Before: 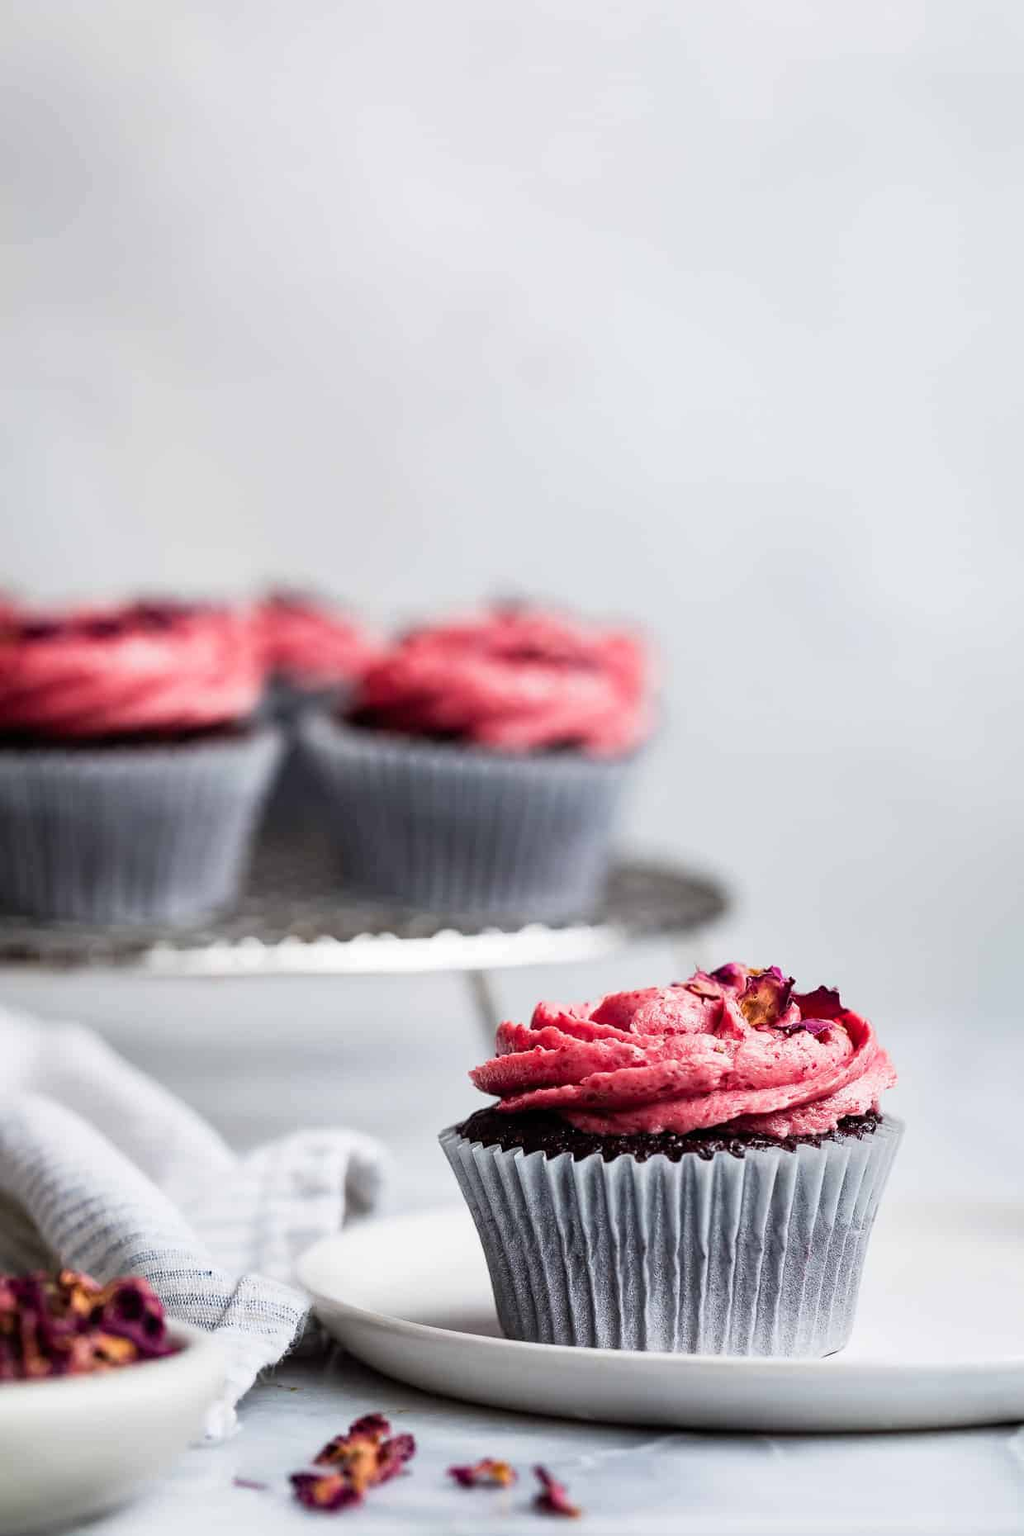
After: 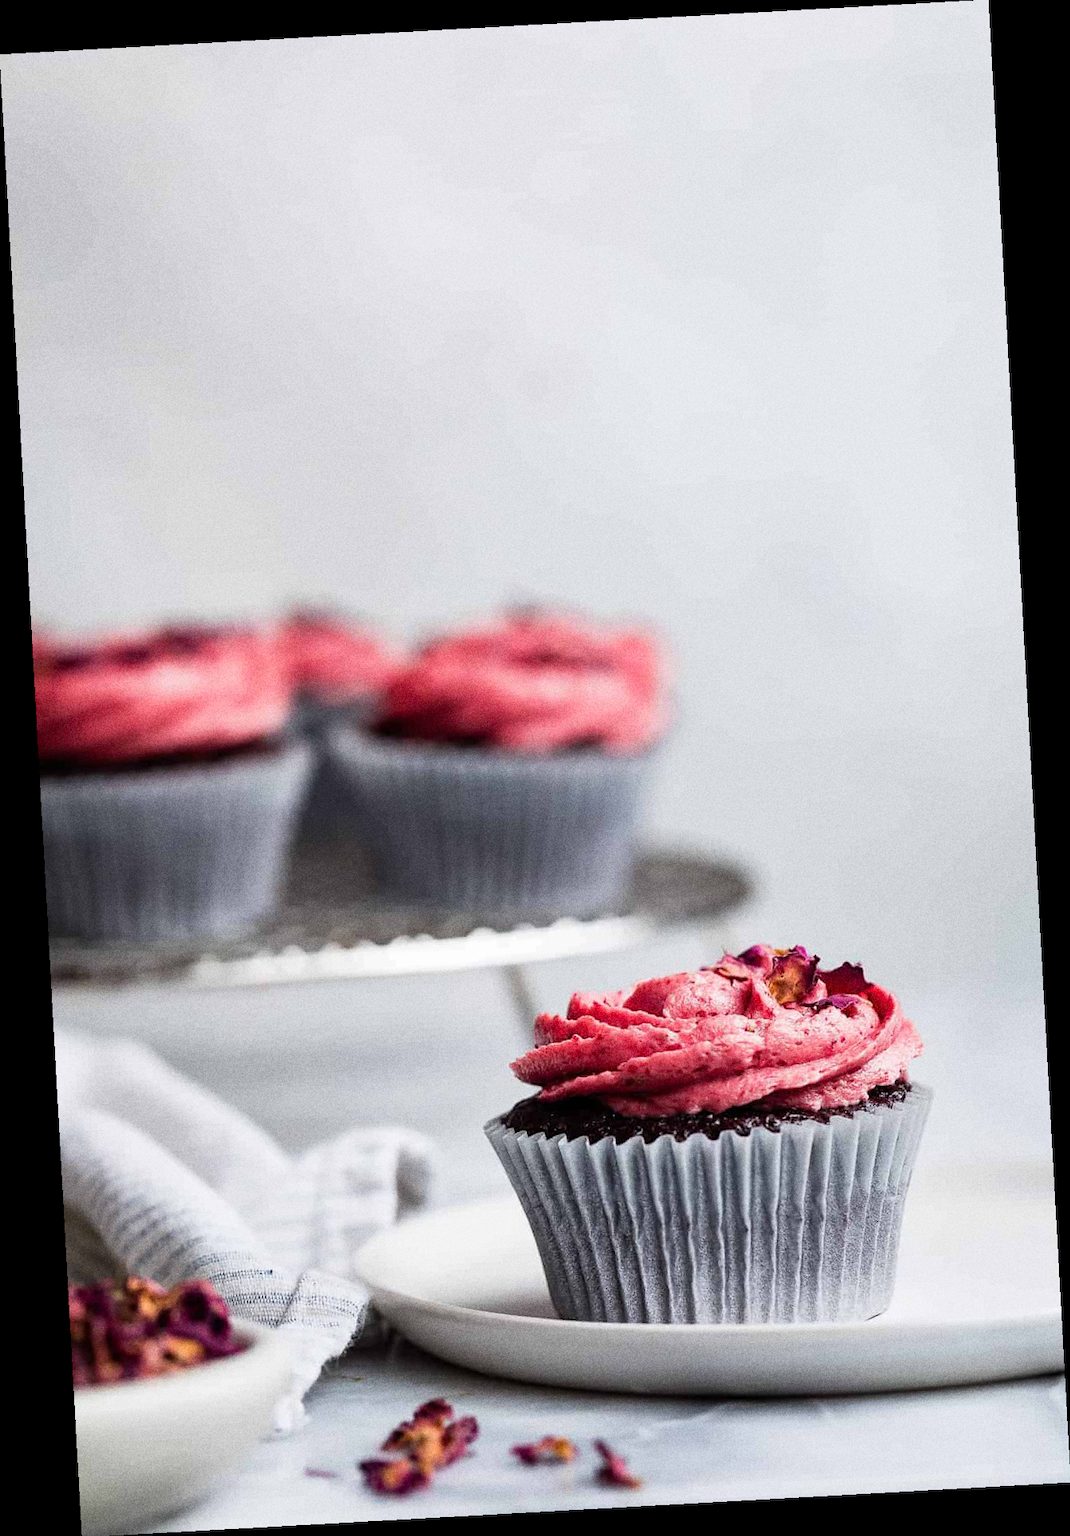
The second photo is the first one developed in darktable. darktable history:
grain: coarseness 9.61 ISO, strength 35.62%
rotate and perspective: rotation -3.18°, automatic cropping off
